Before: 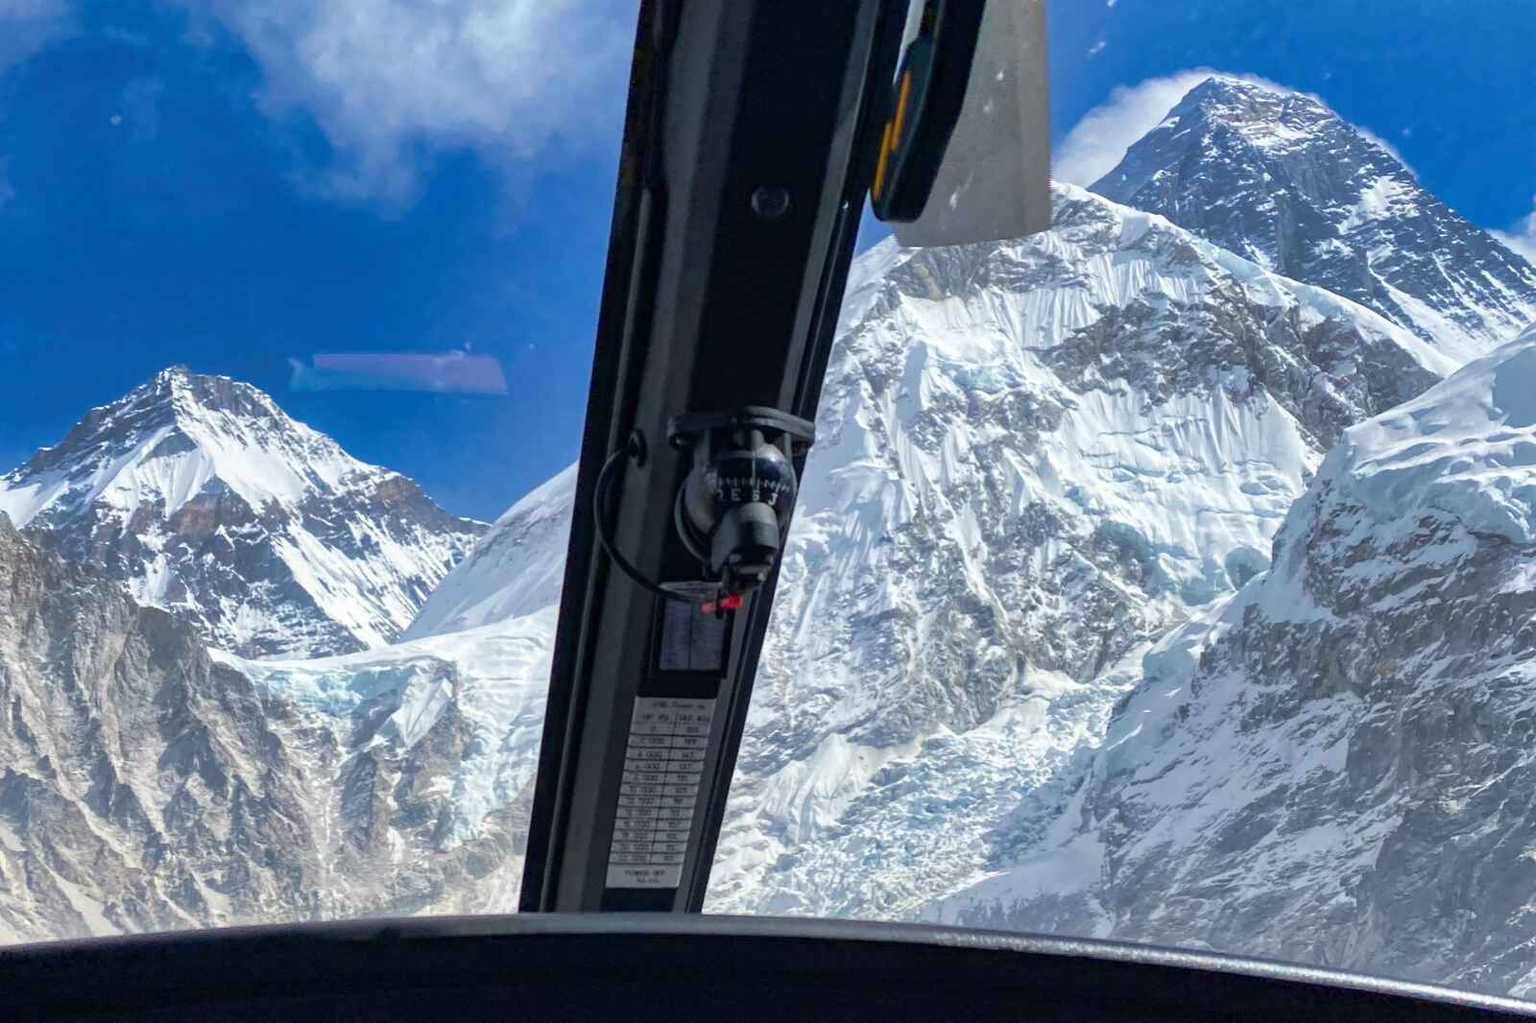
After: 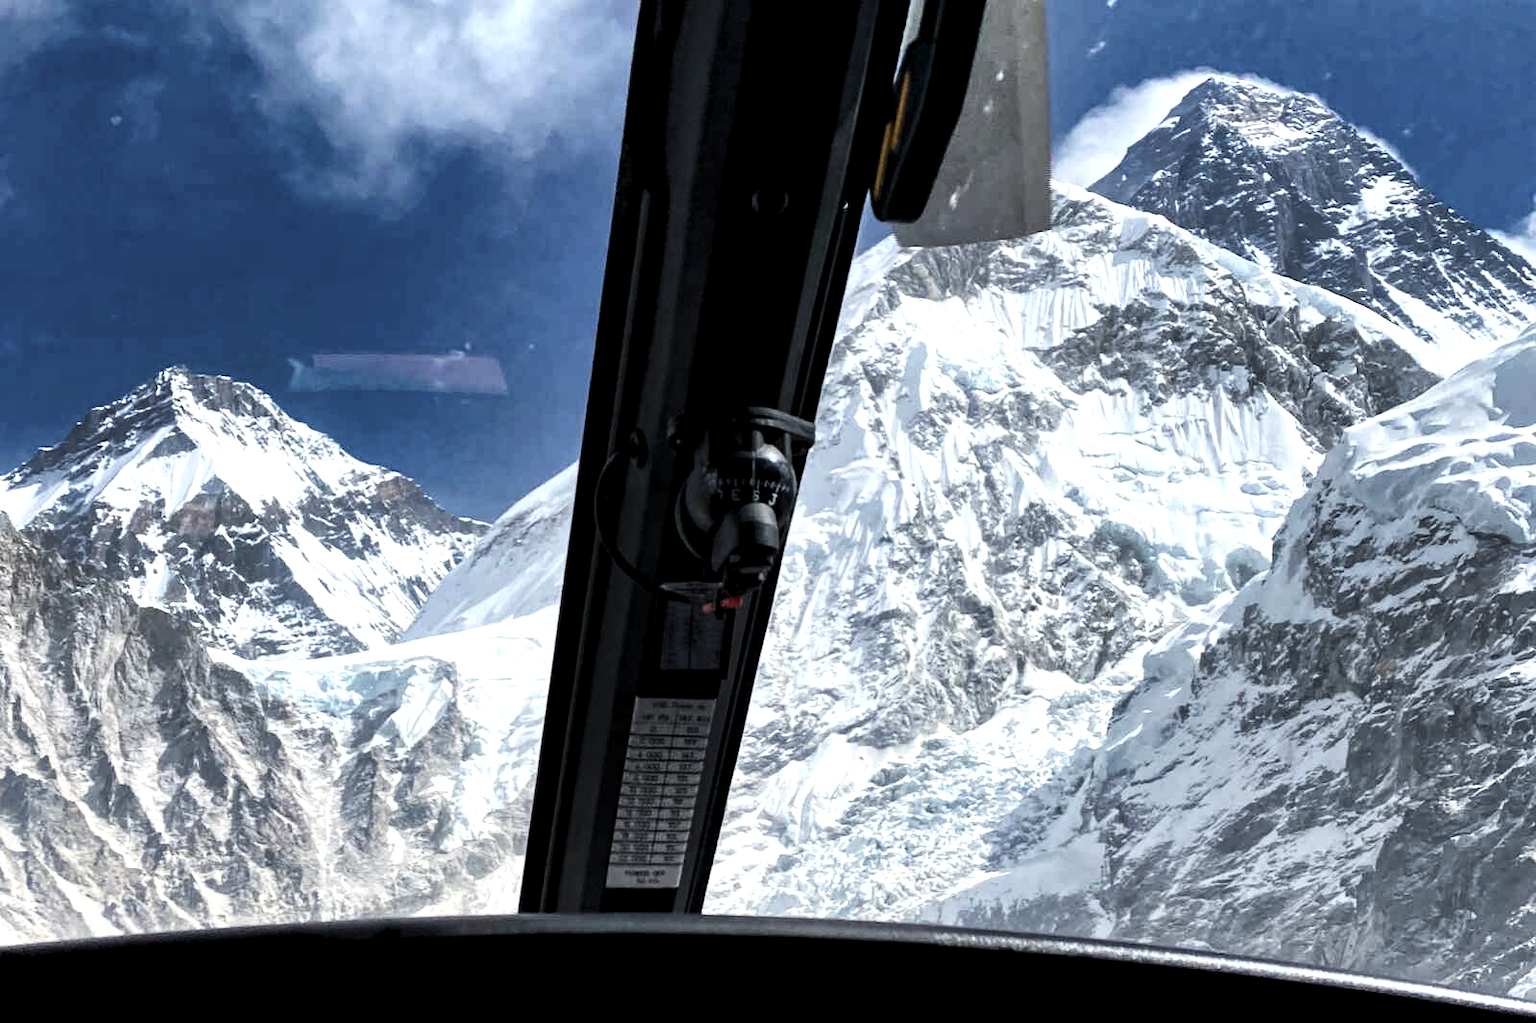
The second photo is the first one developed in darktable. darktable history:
levels: levels [0.052, 0.496, 0.908]
contrast brightness saturation: contrast 0.247, saturation -0.306
